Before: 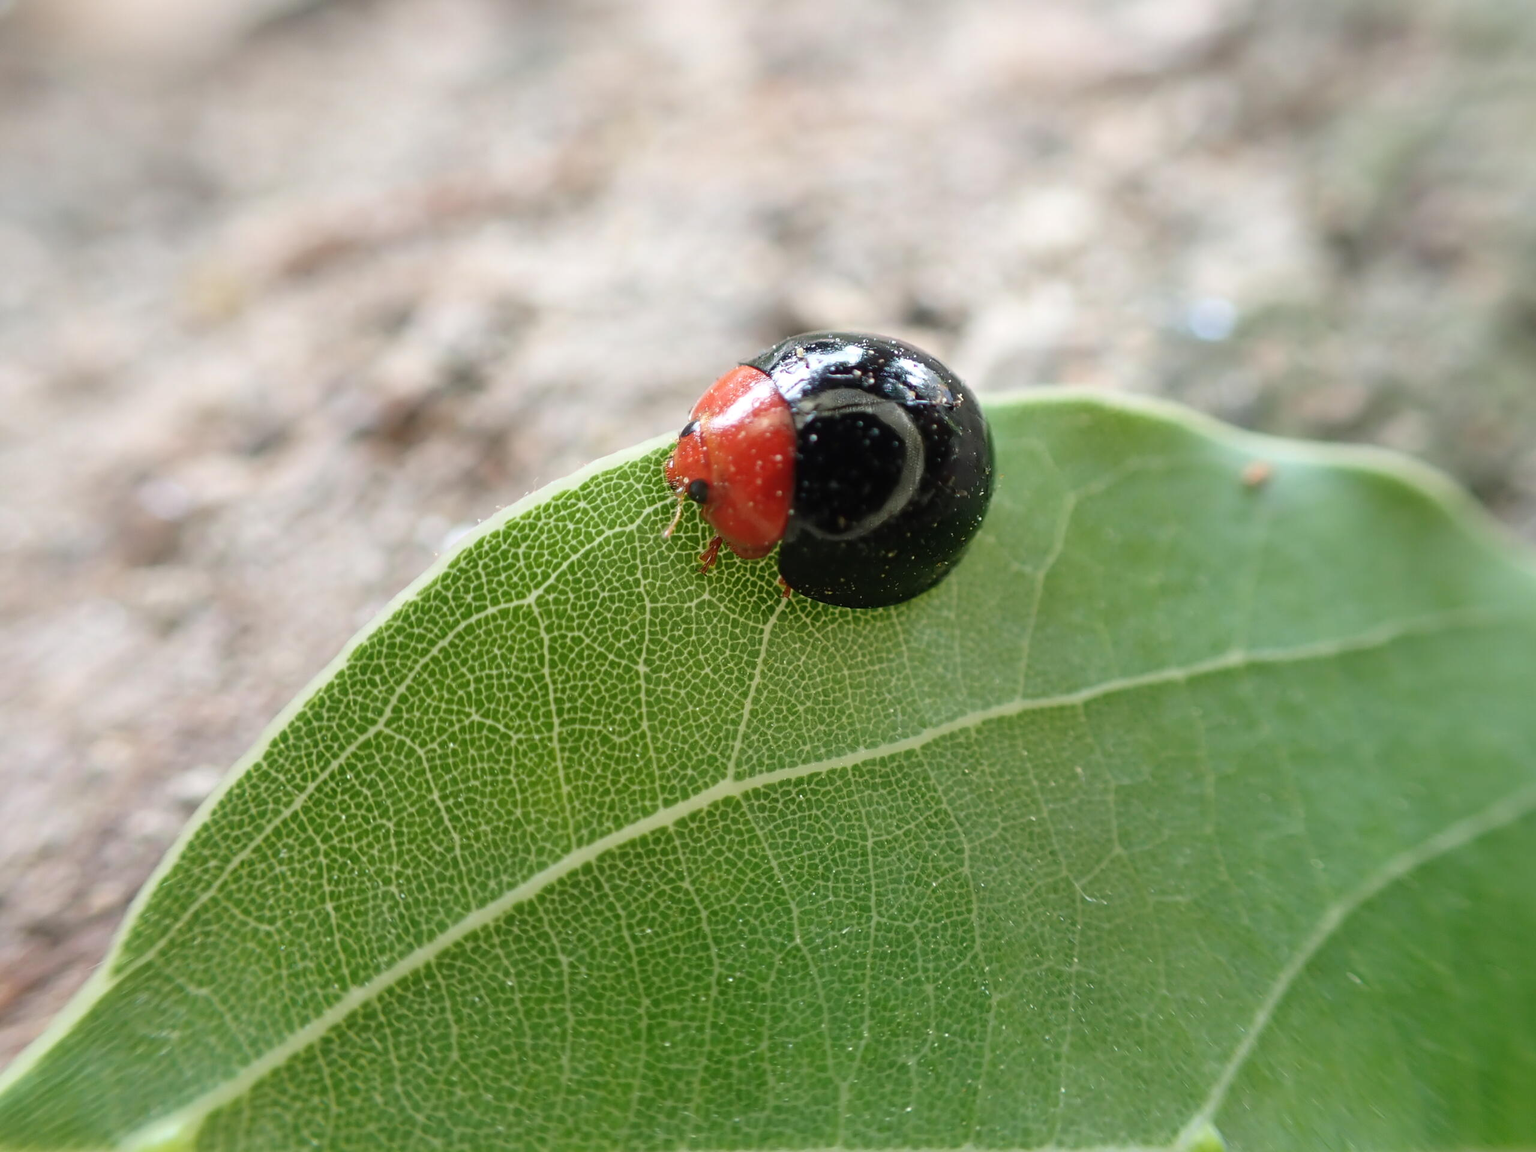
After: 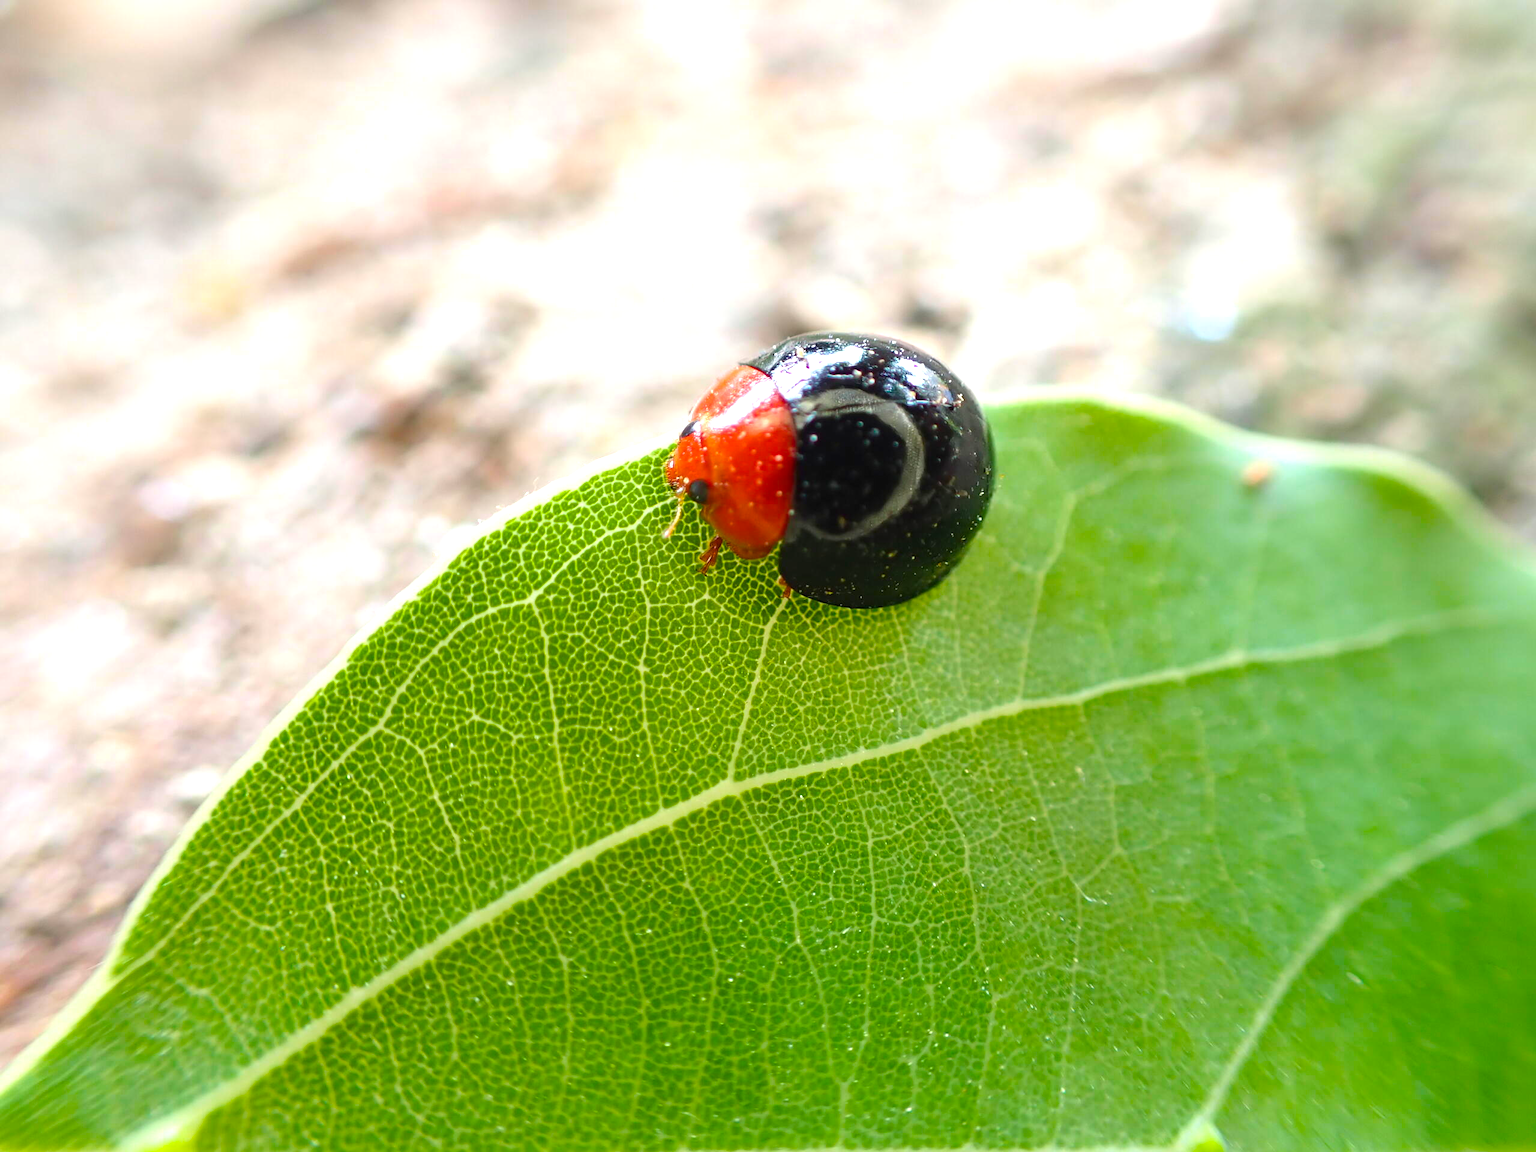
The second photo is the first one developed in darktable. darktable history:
color balance rgb: linear chroma grading › global chroma 15%, perceptual saturation grading › global saturation 30%
exposure: black level correction 0, exposure 0.7 EV, compensate exposure bias true, compensate highlight preservation false
